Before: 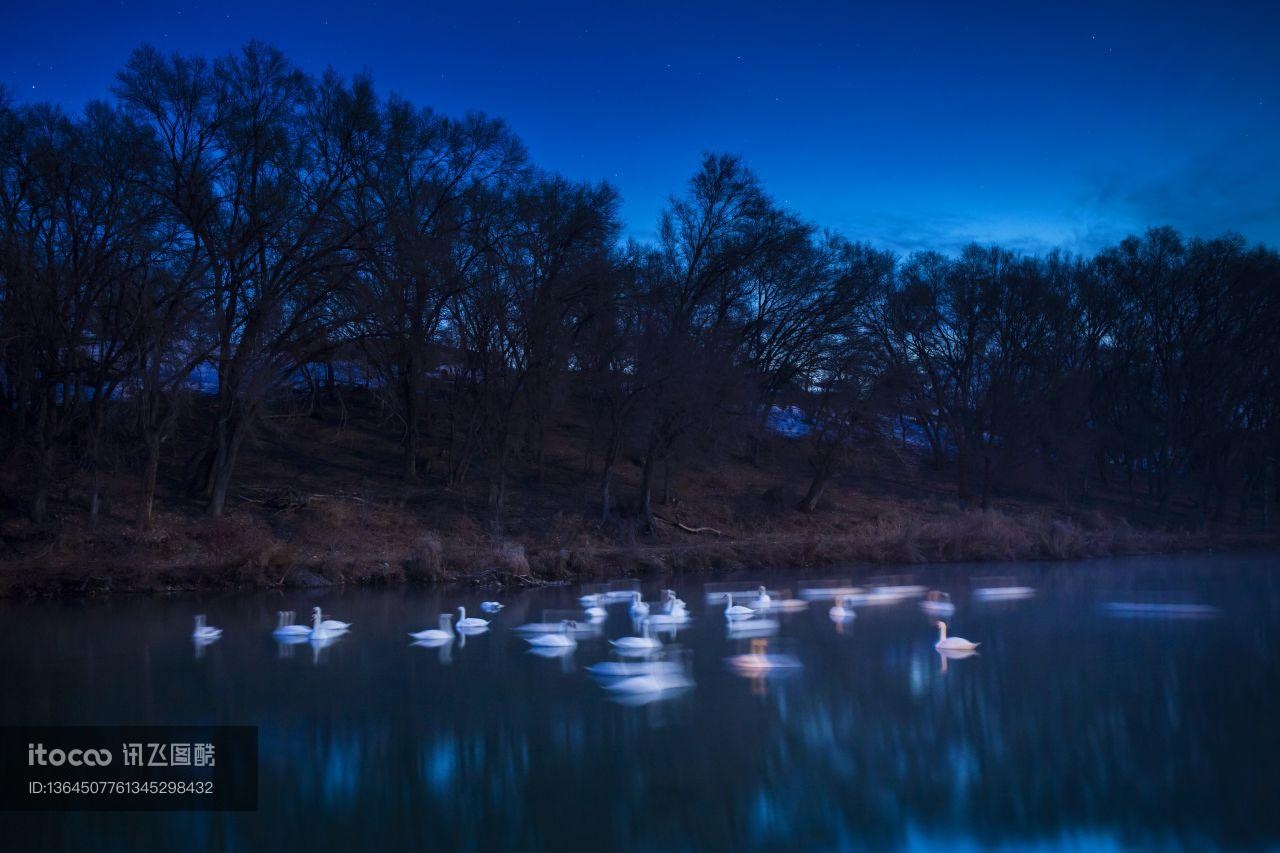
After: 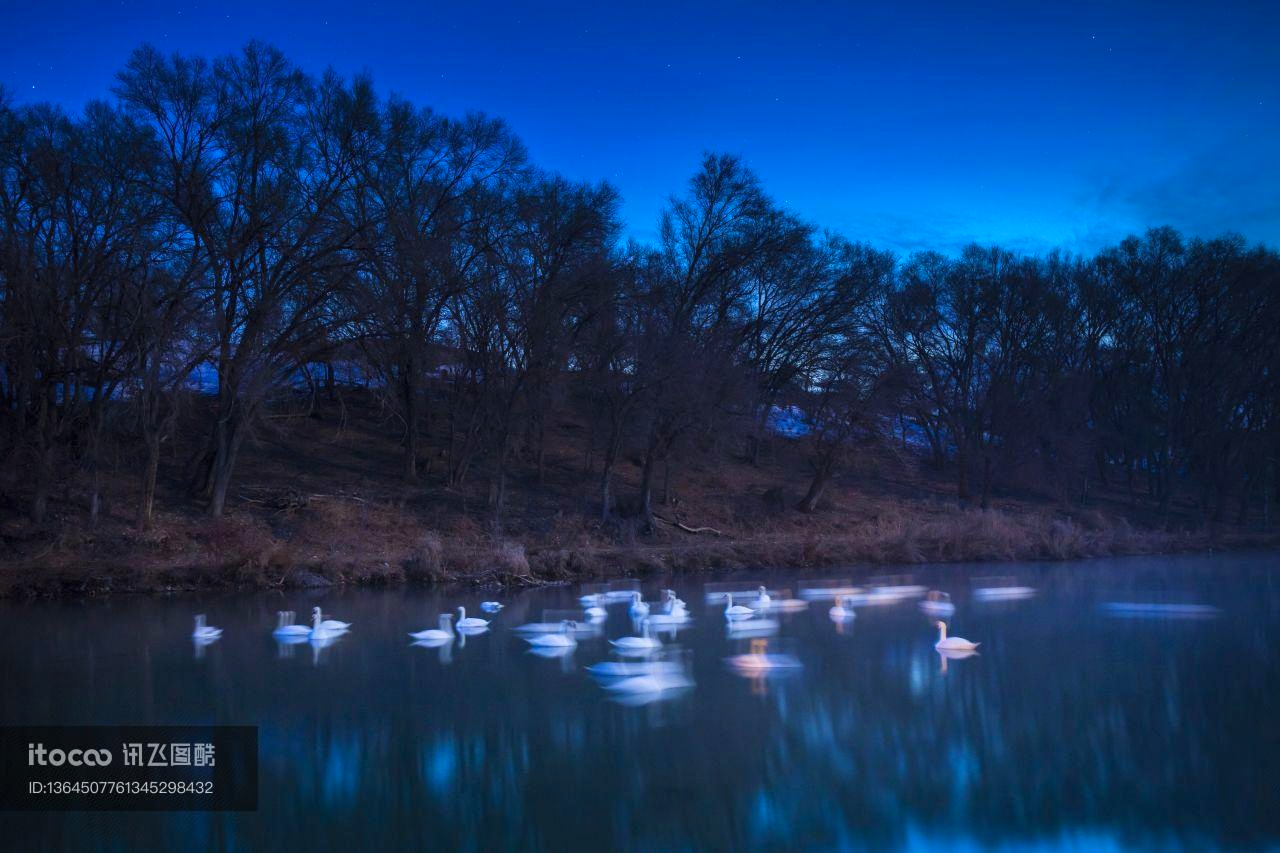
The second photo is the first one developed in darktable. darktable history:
contrast brightness saturation: brightness 0.092, saturation 0.194
